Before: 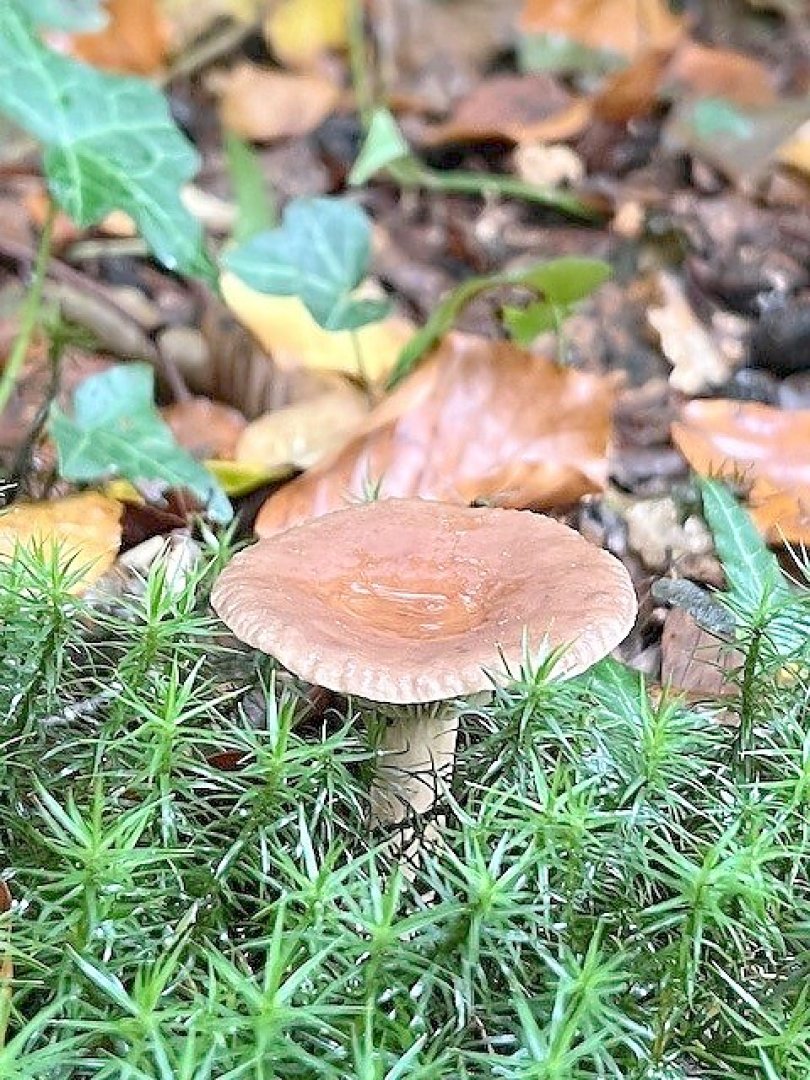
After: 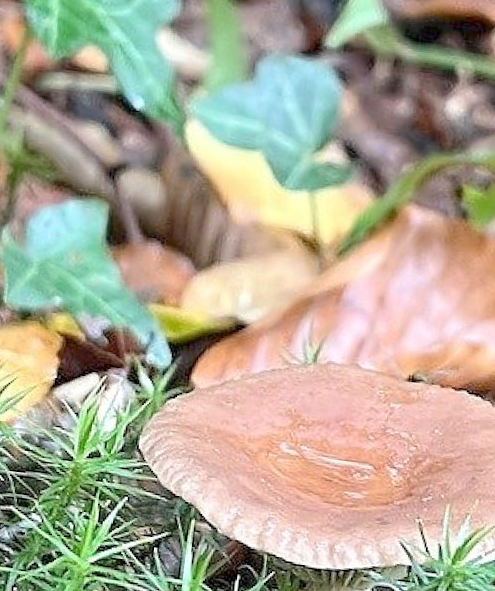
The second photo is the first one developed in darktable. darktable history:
crop and rotate: angle -6.68°, left 2.027%, top 6.919%, right 27.753%, bottom 30.189%
